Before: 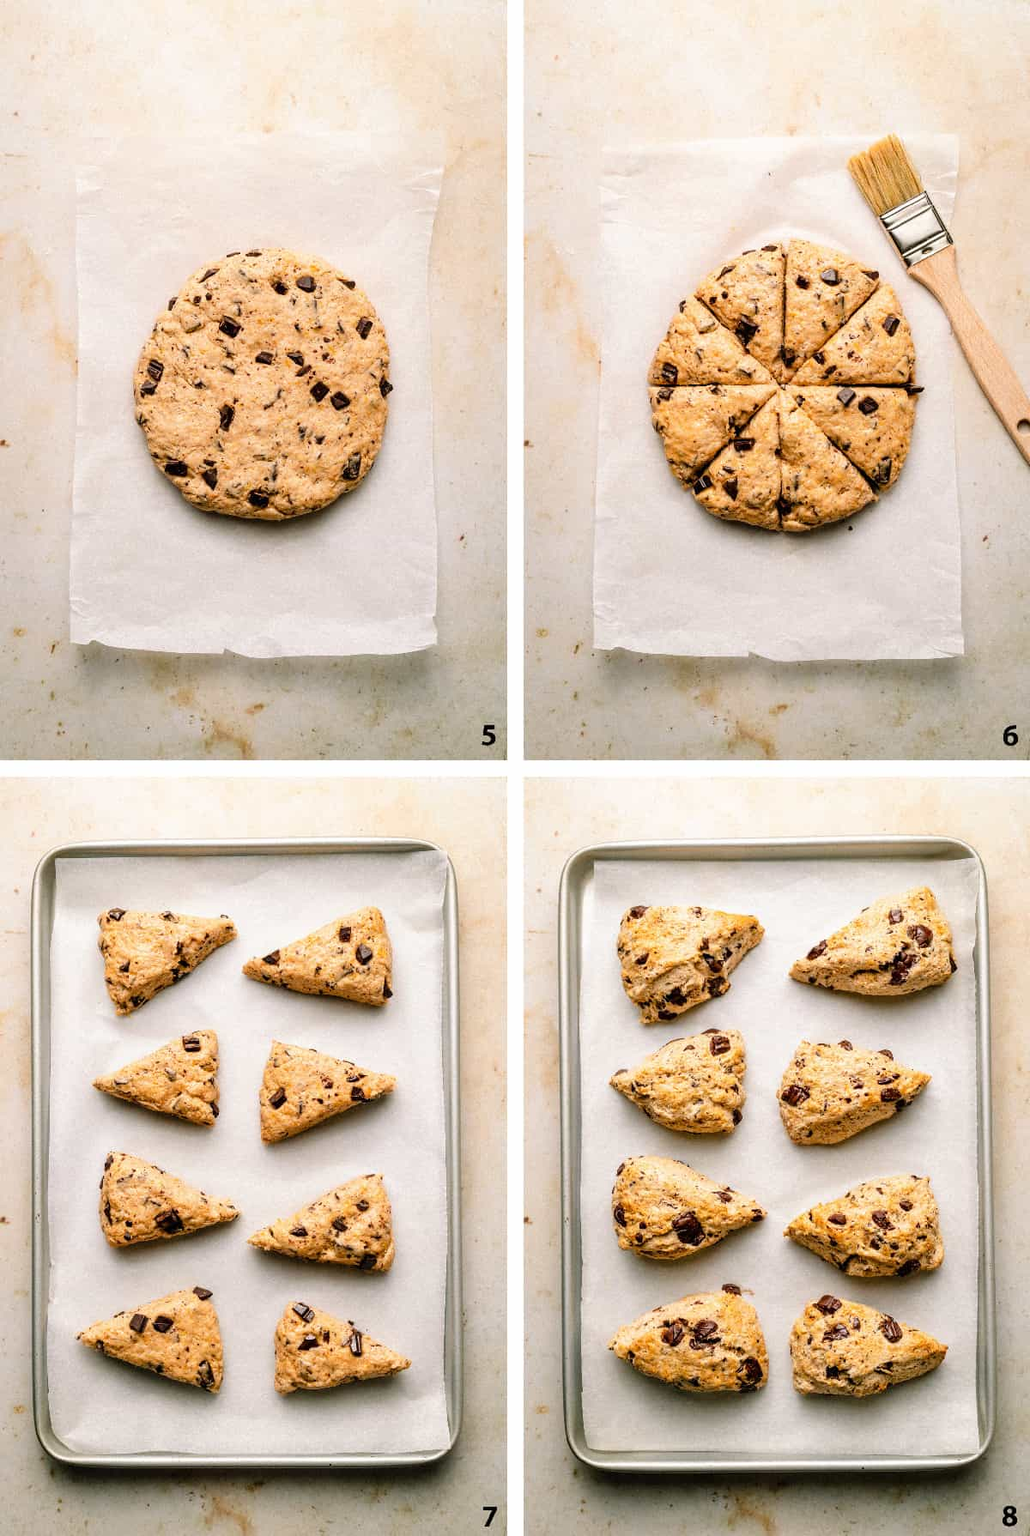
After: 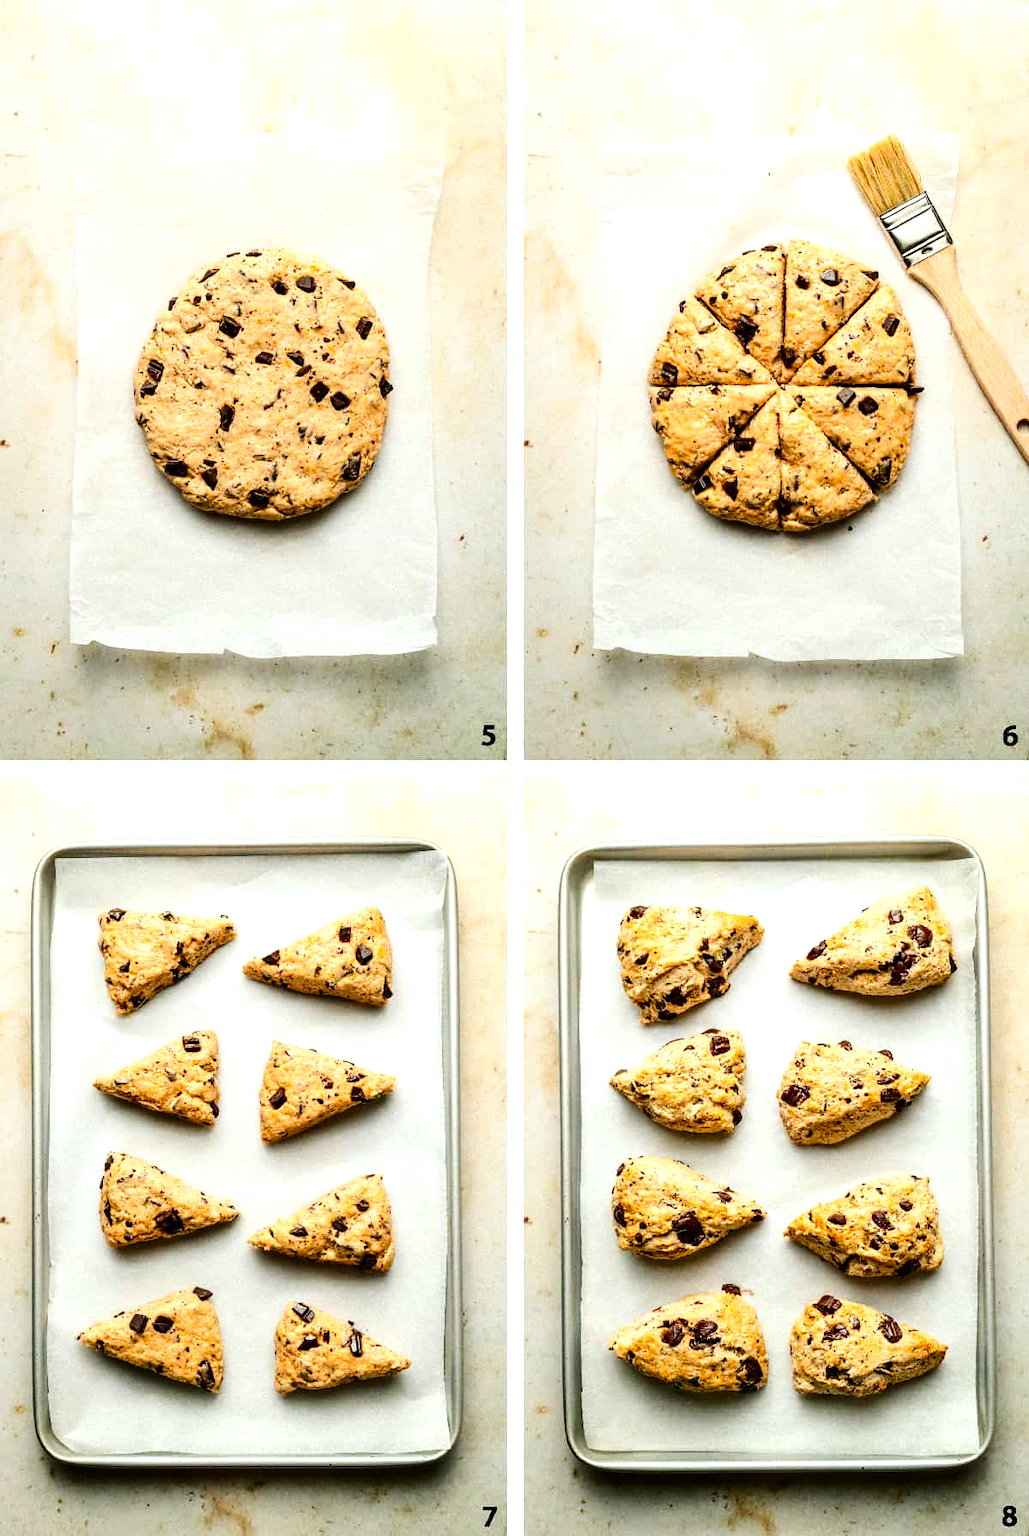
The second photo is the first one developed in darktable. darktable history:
color correction: highlights a* -6.69, highlights b* 0.49
tone equalizer: -8 EV -0.417 EV, -7 EV -0.389 EV, -6 EV -0.333 EV, -5 EV -0.222 EV, -3 EV 0.222 EV, -2 EV 0.333 EV, -1 EV 0.389 EV, +0 EV 0.417 EV, edges refinement/feathering 500, mask exposure compensation -1.57 EV, preserve details no
contrast brightness saturation: contrast 0.13, brightness -0.05, saturation 0.16
